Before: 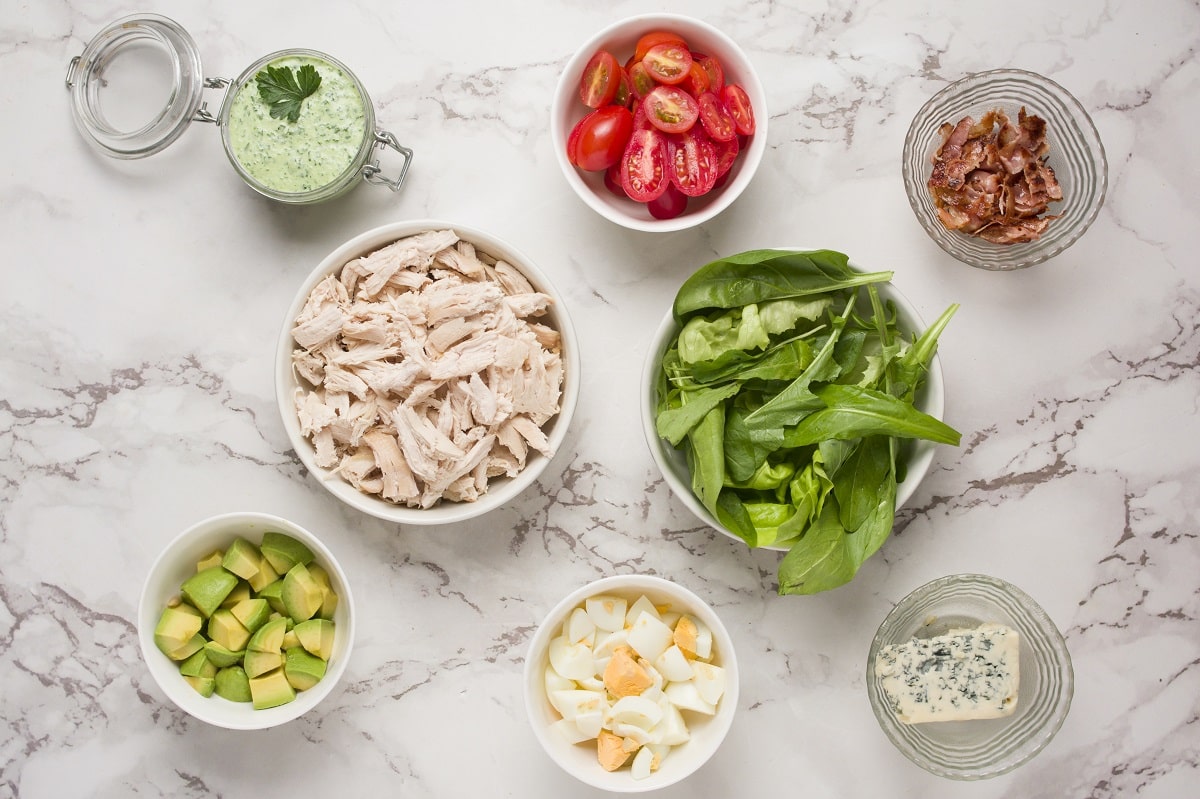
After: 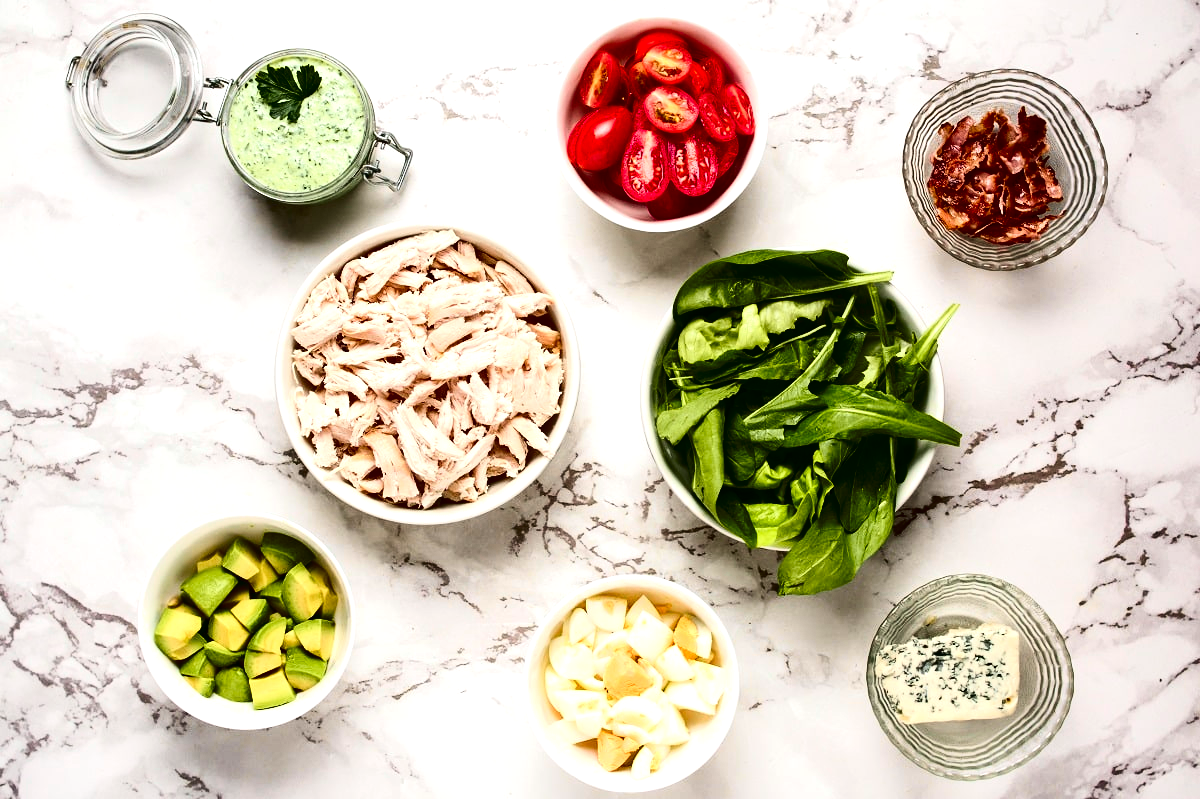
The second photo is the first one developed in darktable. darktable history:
tone equalizer: -8 EV -0.753 EV, -7 EV -0.7 EV, -6 EV -0.593 EV, -5 EV -0.407 EV, -3 EV 0.398 EV, -2 EV 0.6 EV, -1 EV 0.68 EV, +0 EV 0.742 EV, edges refinement/feathering 500, mask exposure compensation -1.57 EV, preserve details no
contrast brightness saturation: brightness -0.511
local contrast: mode bilateral grid, contrast 21, coarseness 50, detail 119%, midtone range 0.2
tone curve: curves: ch0 [(0, 0.012) (0.031, 0.02) (0.12, 0.083) (0.193, 0.171) (0.277, 0.279) (0.45, 0.52) (0.568, 0.676) (0.678, 0.777) (0.875, 0.92) (1, 0.965)]; ch1 [(0, 0) (0.243, 0.245) (0.402, 0.41) (0.493, 0.486) (0.508, 0.507) (0.531, 0.53) (0.551, 0.564) (0.646, 0.672) (0.694, 0.732) (1, 1)]; ch2 [(0, 0) (0.249, 0.216) (0.356, 0.343) (0.424, 0.442) (0.476, 0.482) (0.498, 0.502) (0.517, 0.517) (0.532, 0.545) (0.562, 0.575) (0.614, 0.644) (0.706, 0.748) (0.808, 0.809) (0.991, 0.968)], color space Lab, independent channels, preserve colors none
